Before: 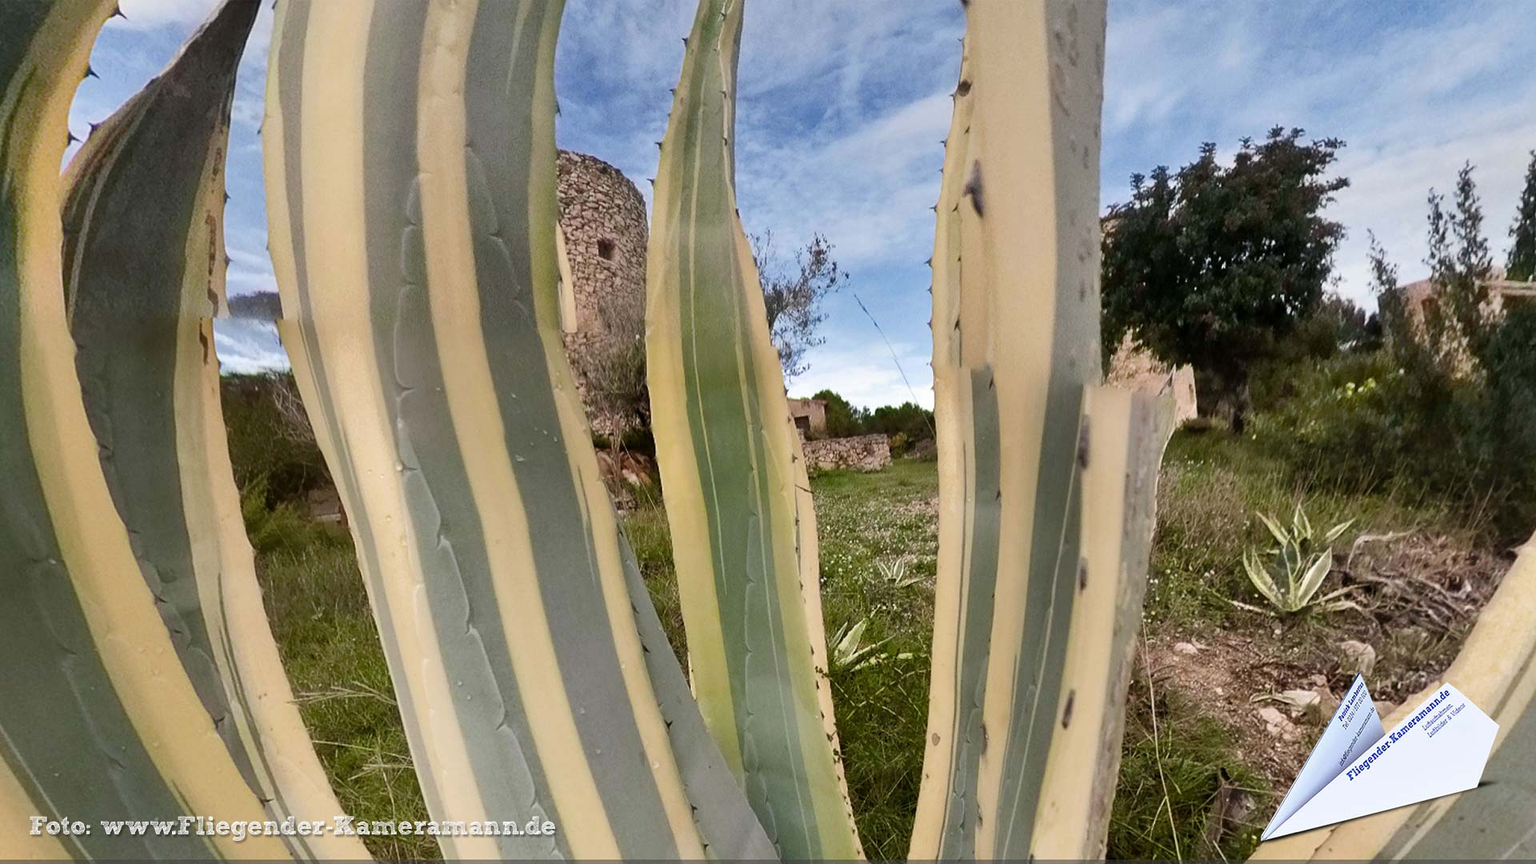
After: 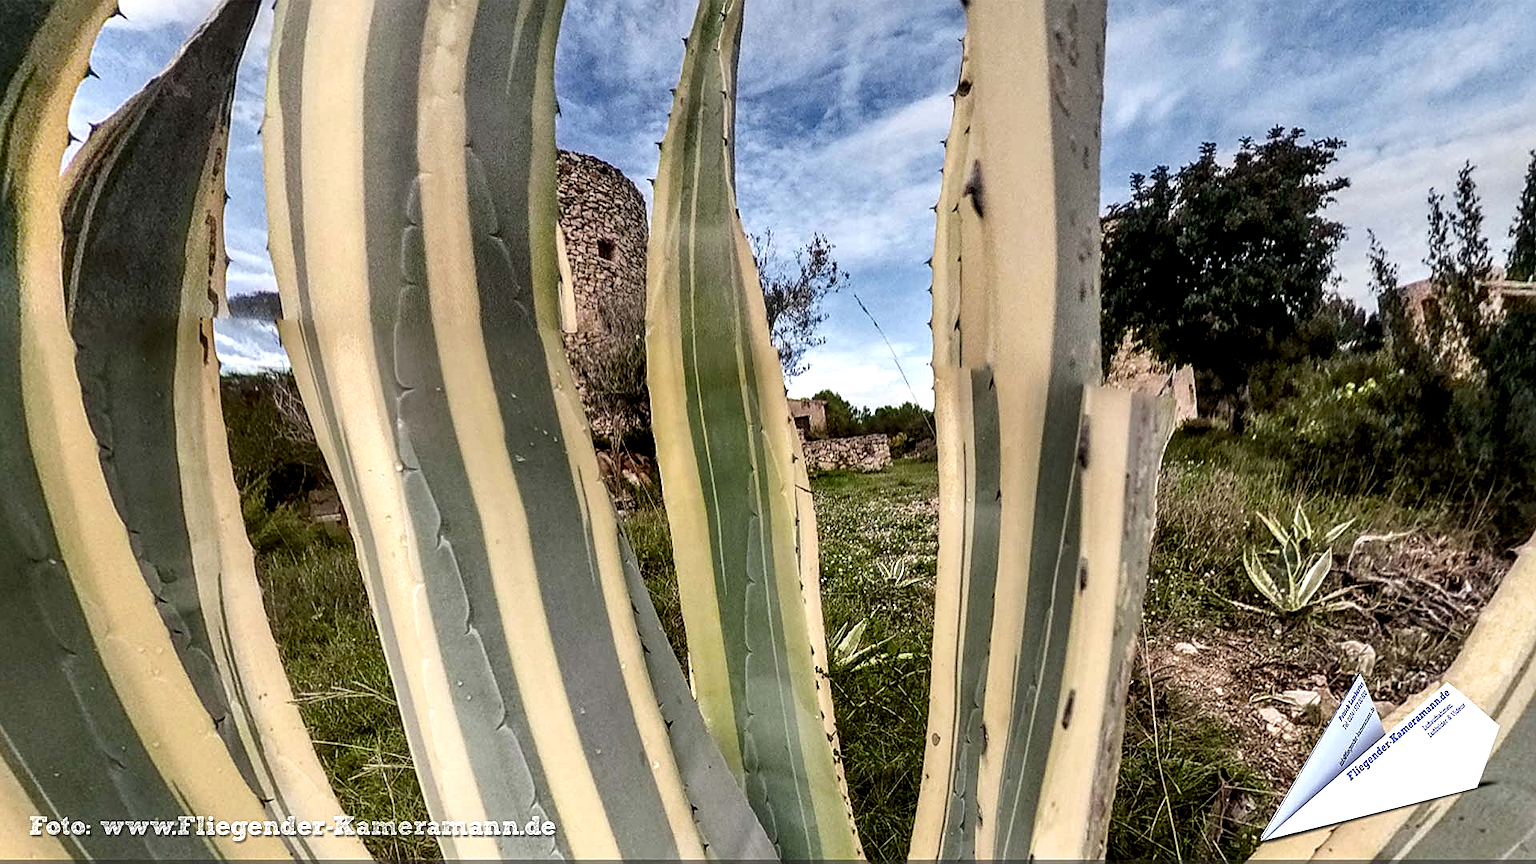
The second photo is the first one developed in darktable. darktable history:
sharpen: on, module defaults
local contrast: highlights 16%, detail 185%
